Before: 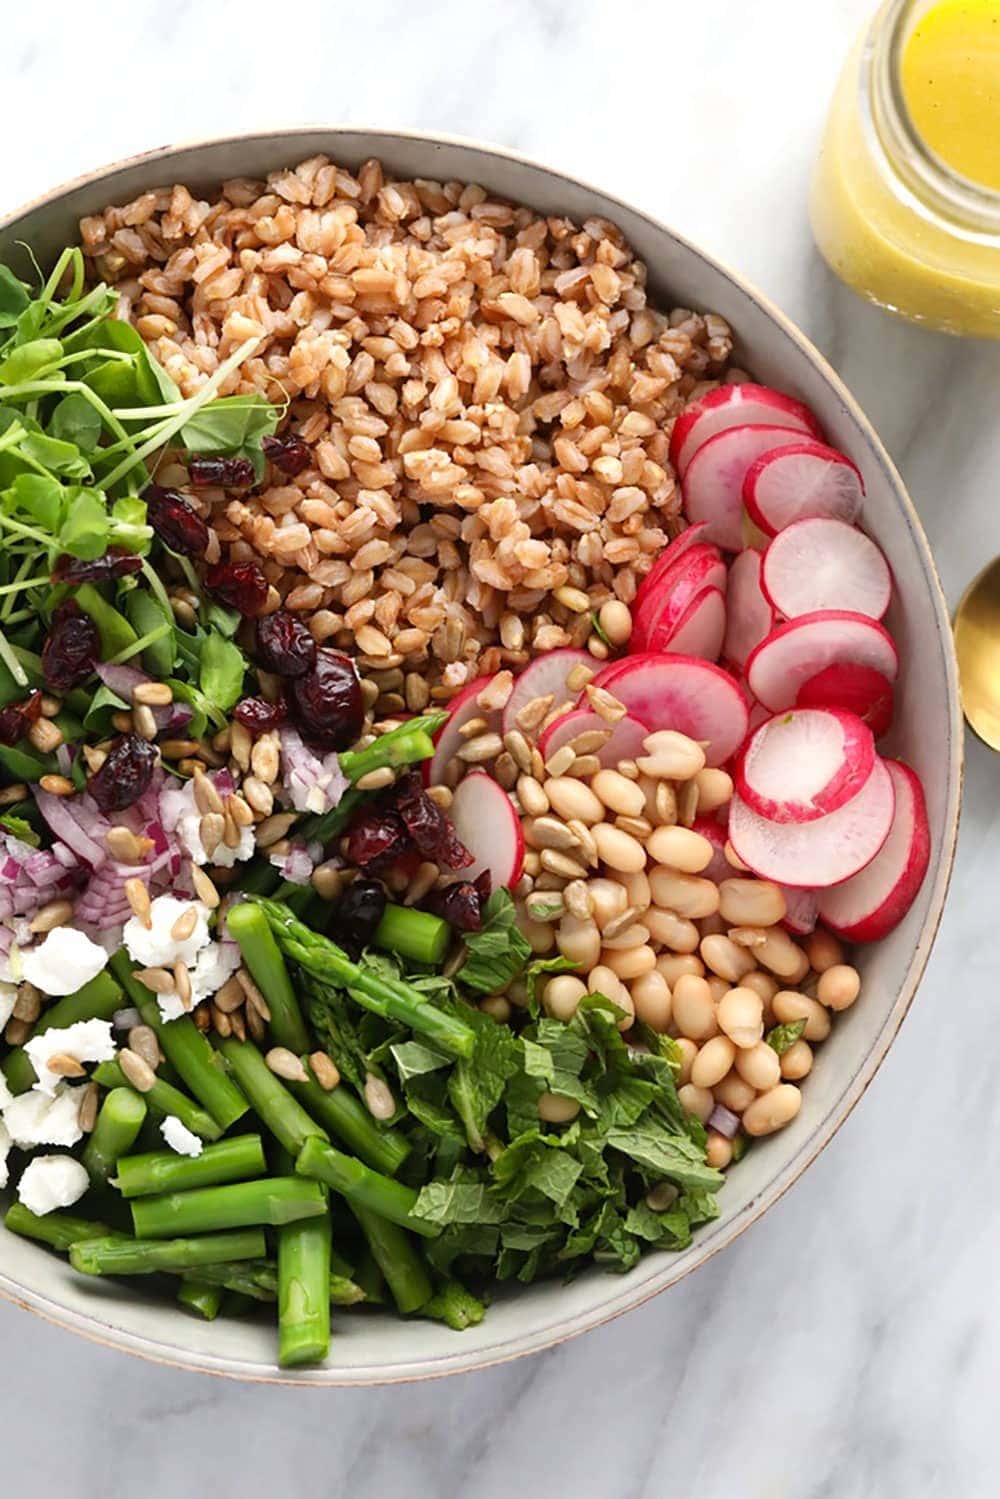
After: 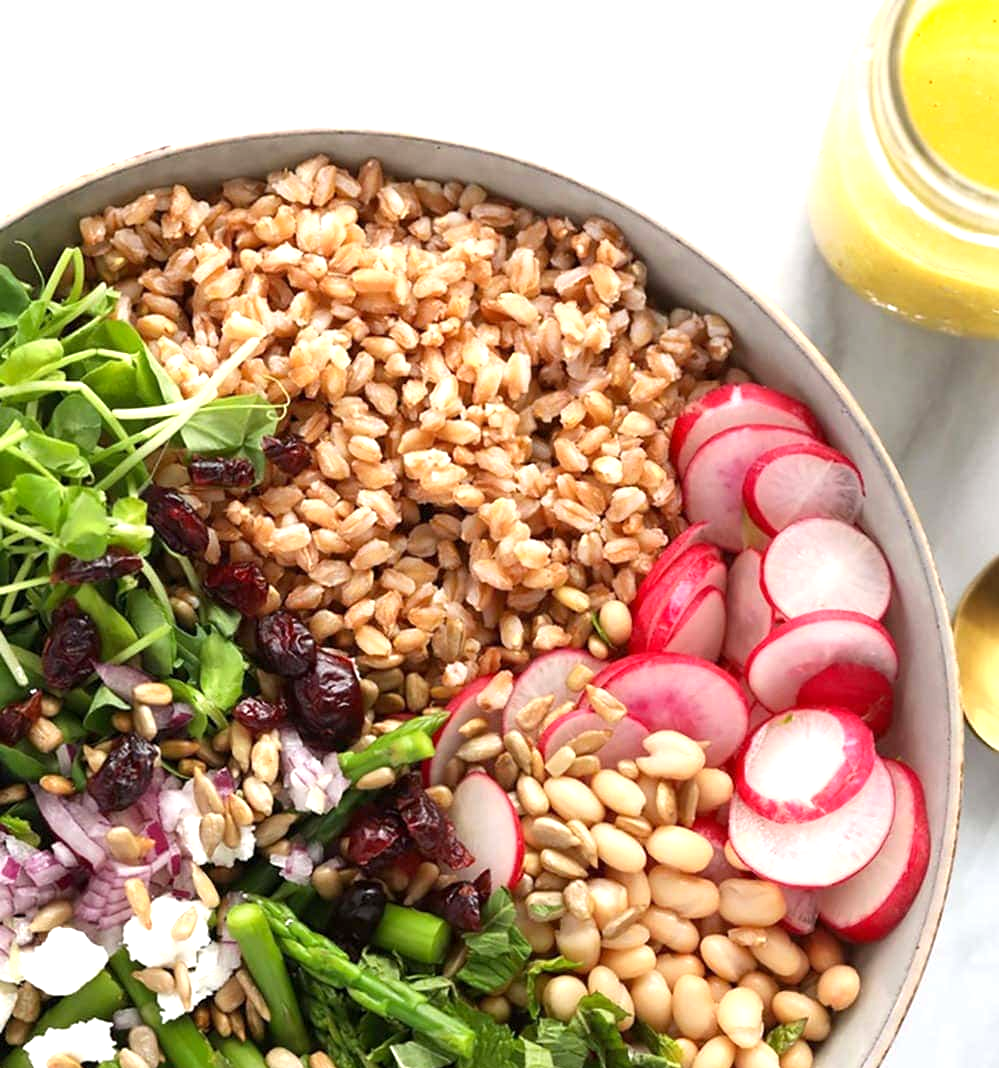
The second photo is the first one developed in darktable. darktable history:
crop: right 0.001%, bottom 28.718%
exposure: black level correction 0.001, exposure 0.5 EV, compensate highlight preservation false
